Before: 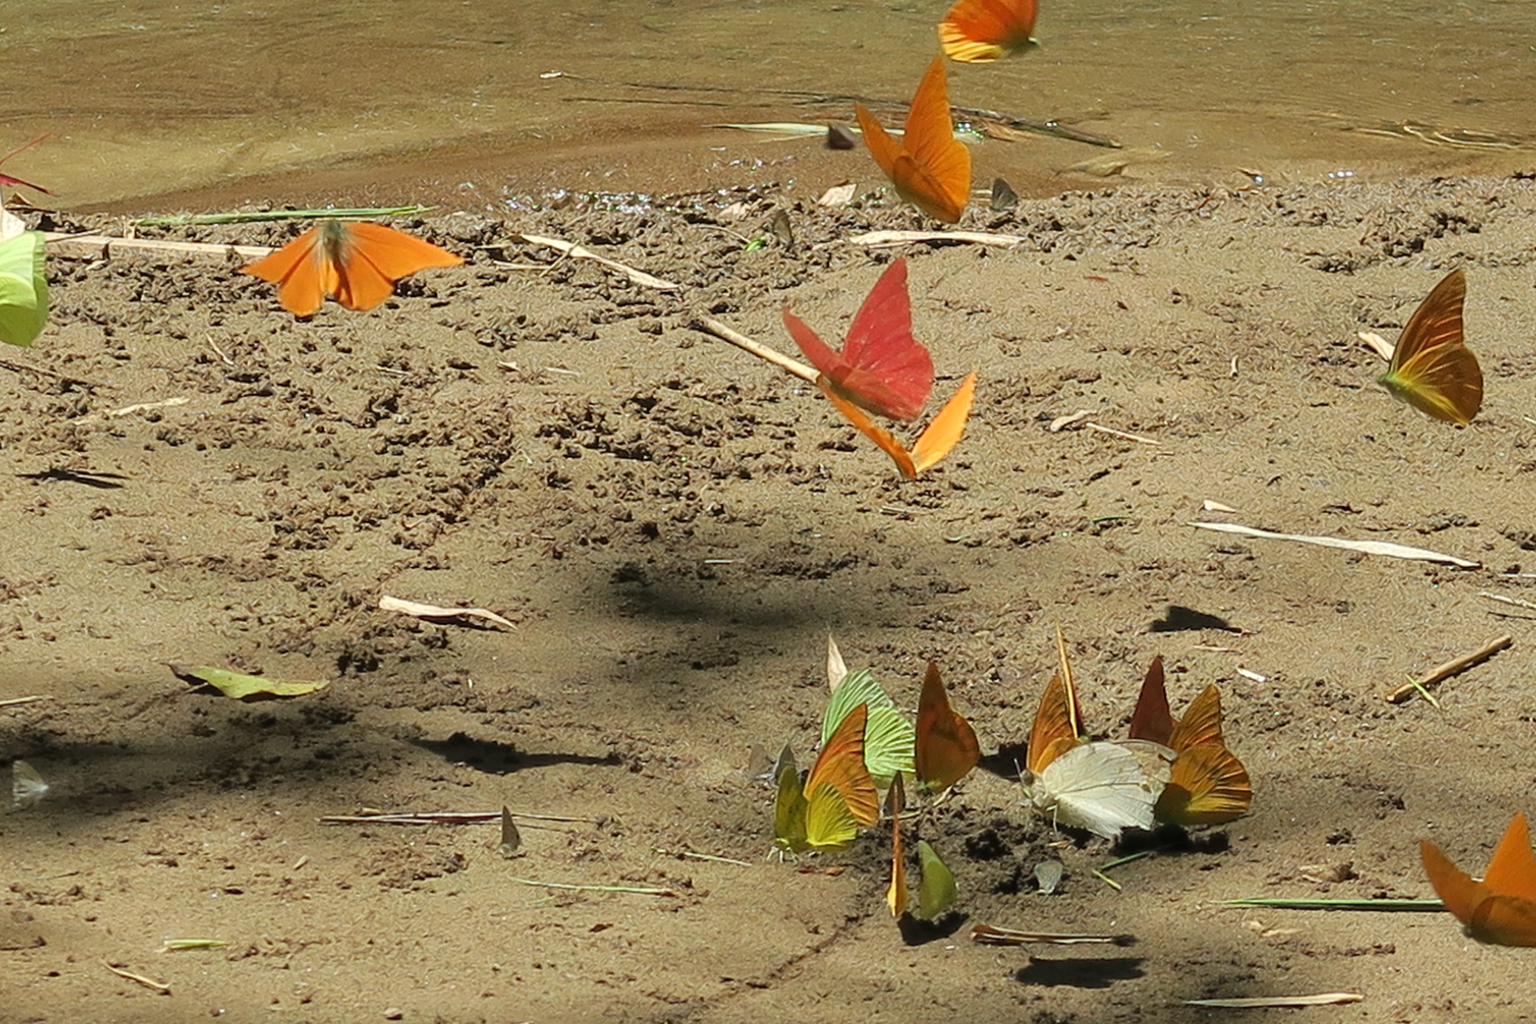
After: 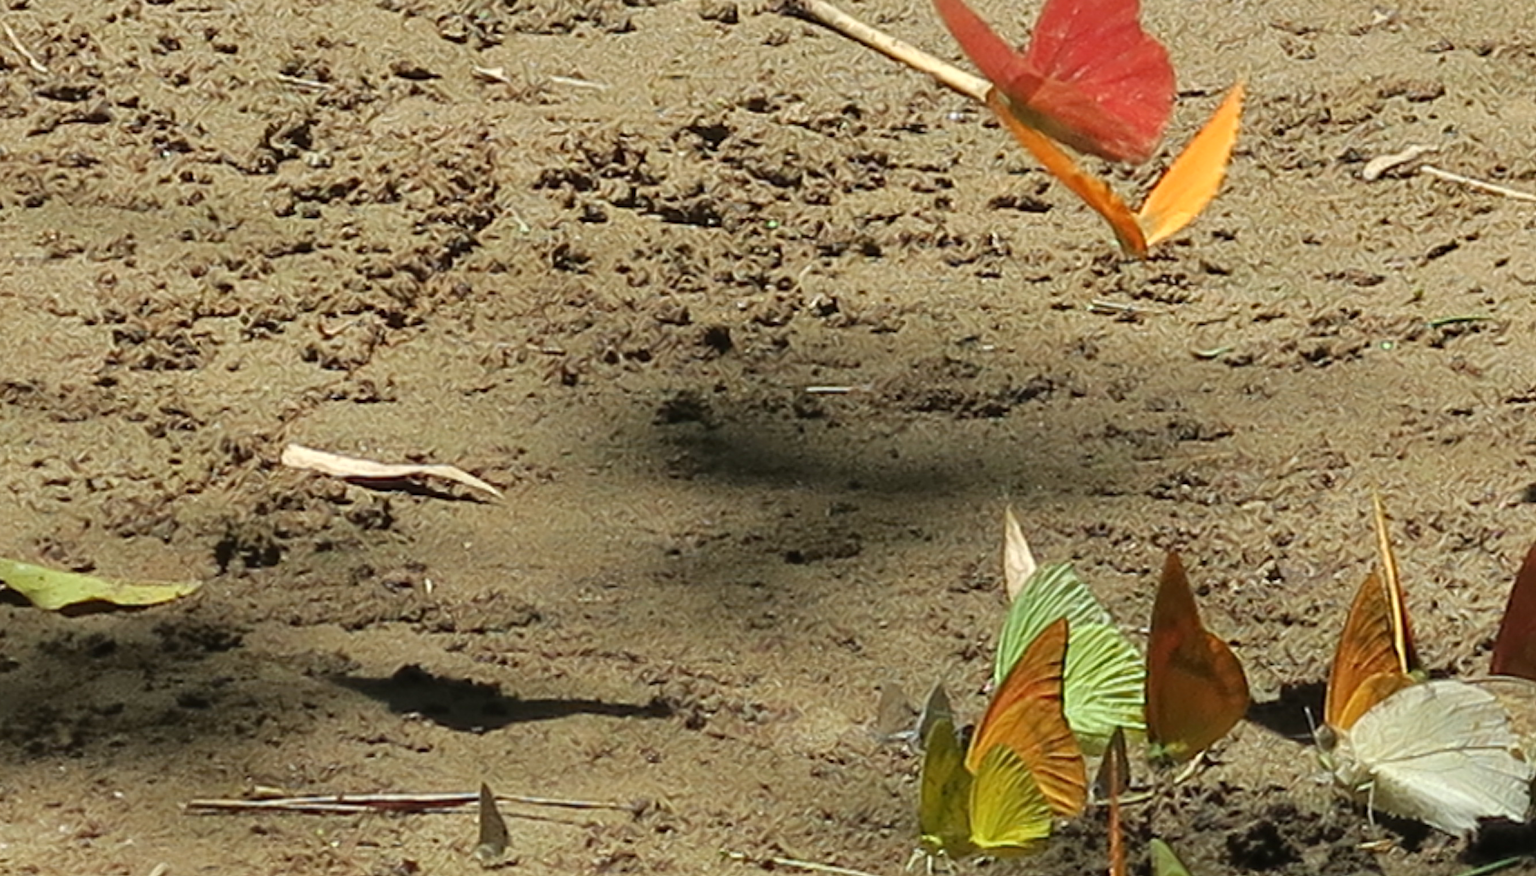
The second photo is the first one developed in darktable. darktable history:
white balance: emerald 1
crop: left 13.312%, top 31.28%, right 24.627%, bottom 15.582%
